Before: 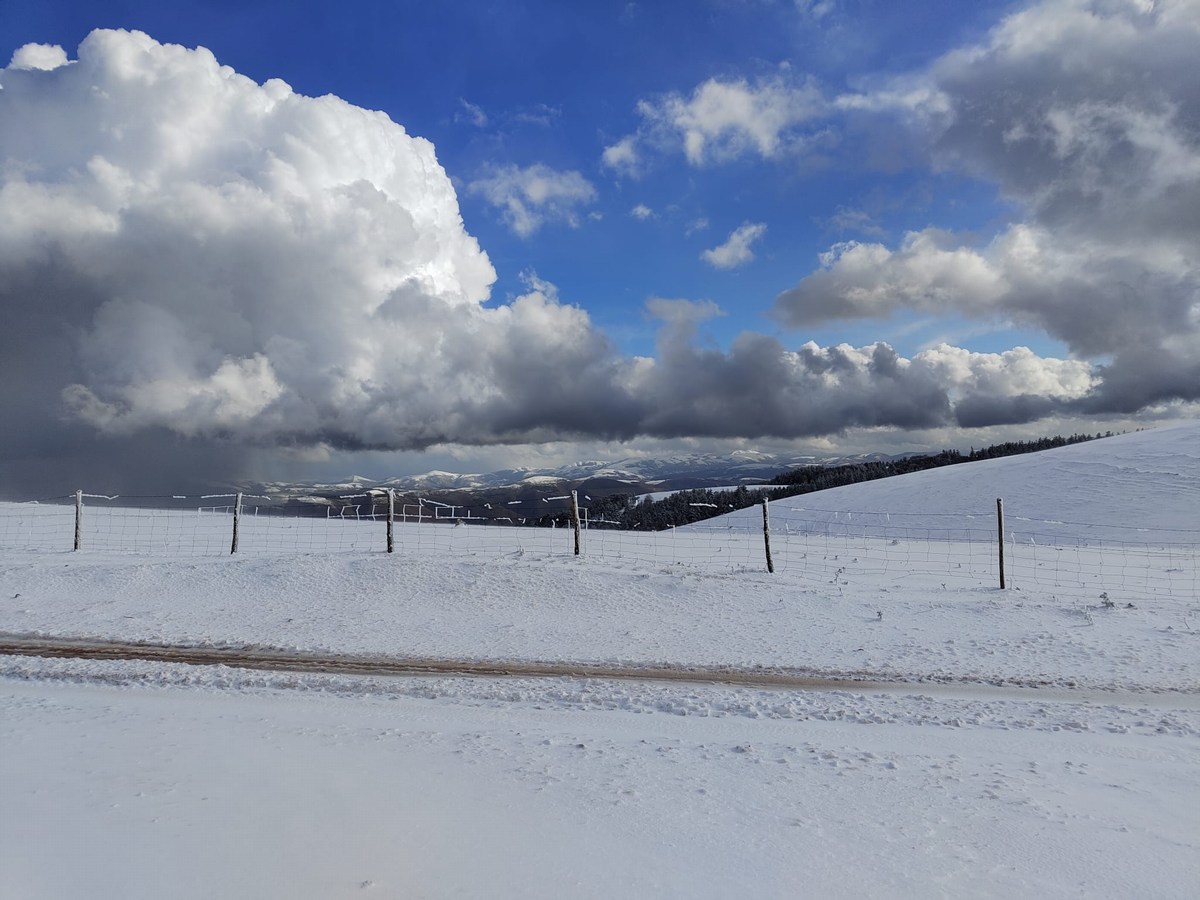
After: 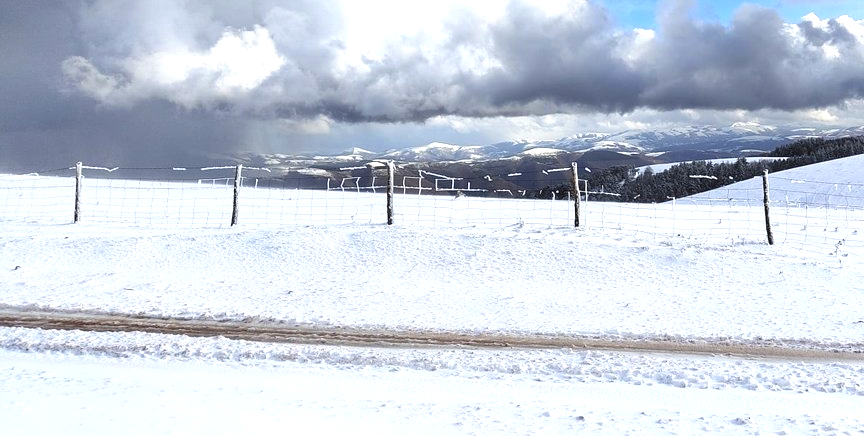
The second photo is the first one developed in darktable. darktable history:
exposure: black level correction -0.002, exposure 1.35 EV, compensate highlight preservation false
crop: top 36.498%, right 27.964%, bottom 14.995%
